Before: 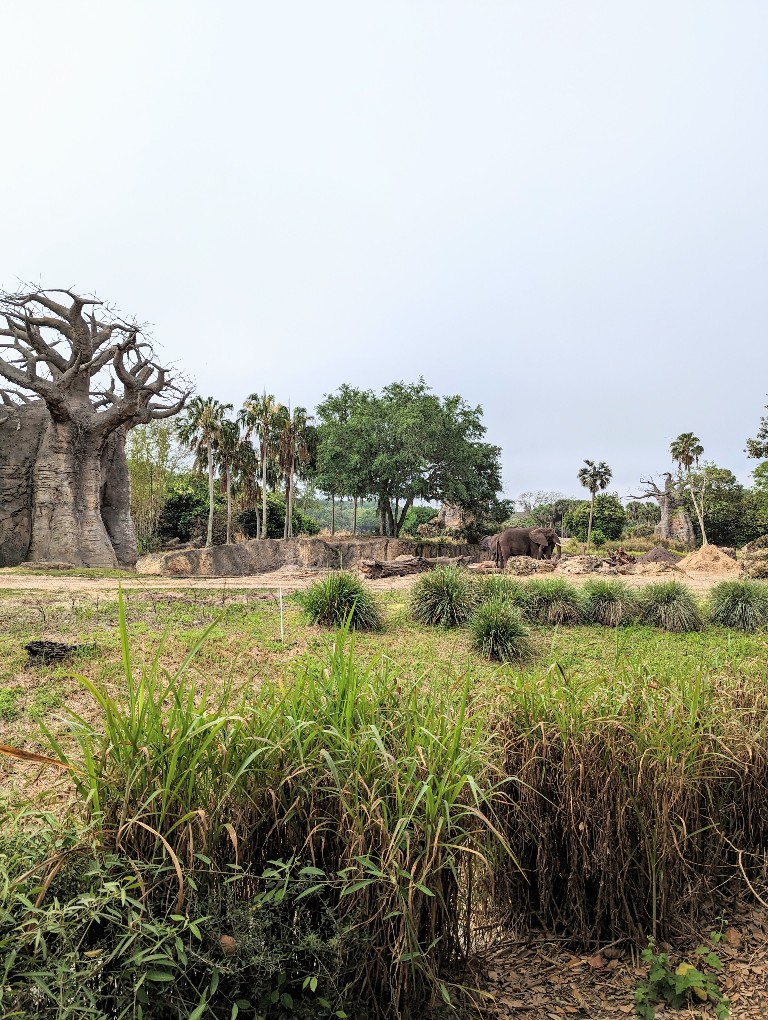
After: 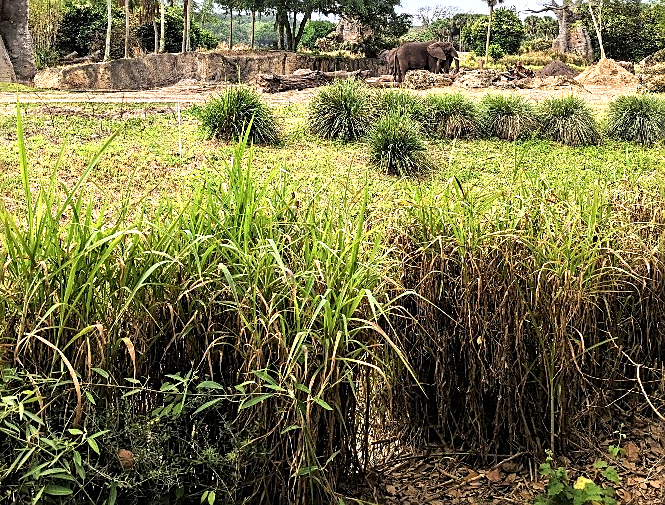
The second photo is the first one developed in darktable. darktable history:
crop and rotate: left 13.308%, top 47.668%, bottom 2.756%
color zones: curves: ch0 [(0, 0.485) (0.178, 0.476) (0.261, 0.623) (0.411, 0.403) (0.708, 0.603) (0.934, 0.412)]; ch1 [(0.003, 0.485) (0.149, 0.496) (0.229, 0.584) (0.326, 0.551) (0.484, 0.262) (0.757, 0.643)]
velvia: on, module defaults
sharpen: on, module defaults
tone equalizer: -8 EV -0.396 EV, -7 EV -0.375 EV, -6 EV -0.317 EV, -5 EV -0.186 EV, -3 EV 0.206 EV, -2 EV 0.306 EV, -1 EV 0.39 EV, +0 EV 0.43 EV, edges refinement/feathering 500, mask exposure compensation -1.57 EV, preserve details no
